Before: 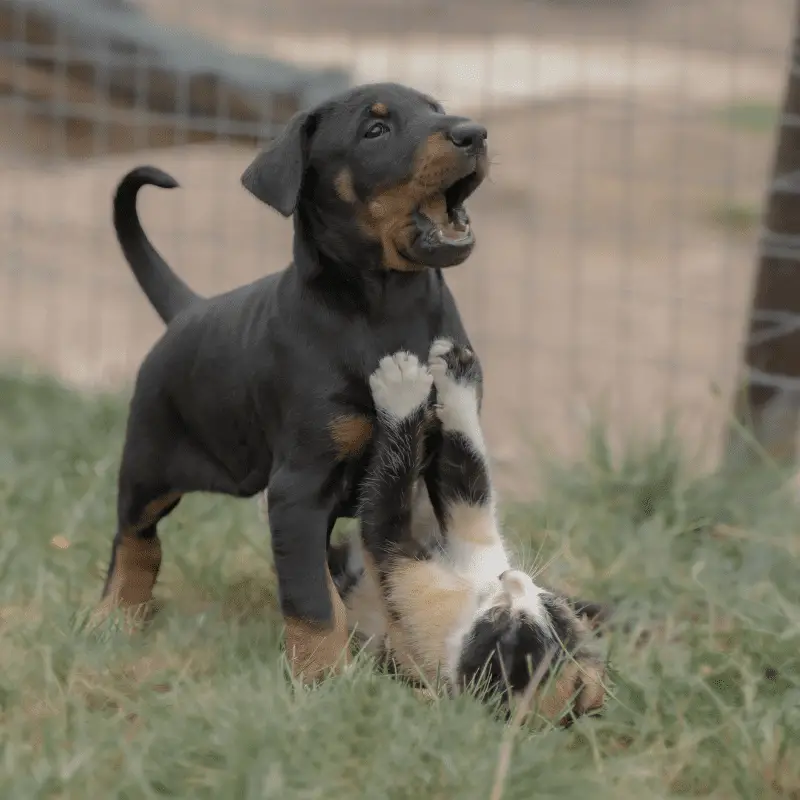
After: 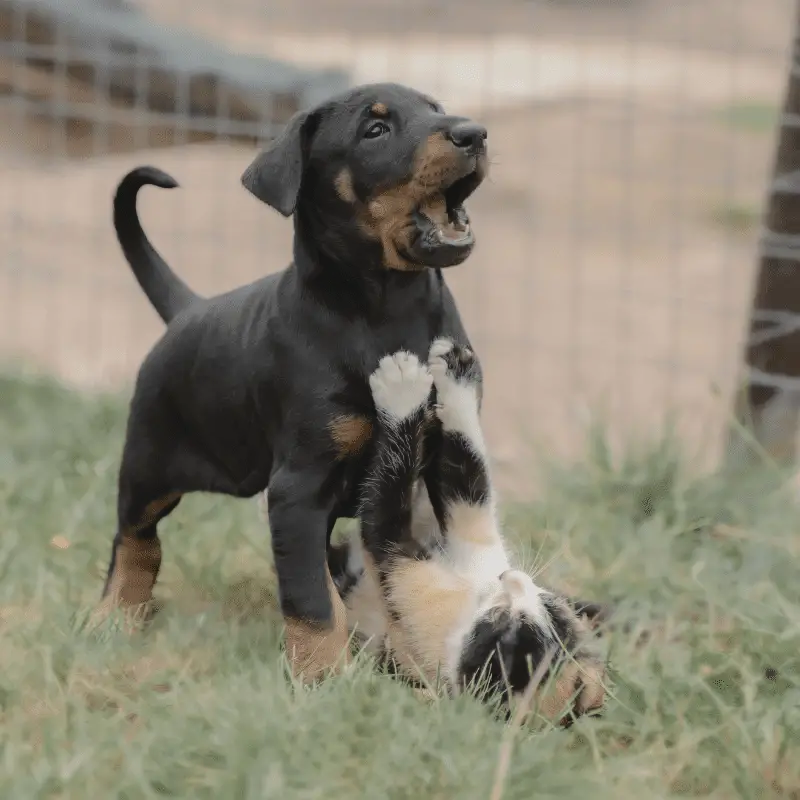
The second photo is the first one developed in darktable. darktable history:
tone curve: curves: ch0 [(0, 0) (0.003, 0.047) (0.011, 0.051) (0.025, 0.061) (0.044, 0.075) (0.069, 0.09) (0.1, 0.102) (0.136, 0.125) (0.177, 0.173) (0.224, 0.226) (0.277, 0.303) (0.335, 0.388) (0.399, 0.469) (0.468, 0.545) (0.543, 0.623) (0.623, 0.695) (0.709, 0.766) (0.801, 0.832) (0.898, 0.905) (1, 1)], color space Lab, independent channels, preserve colors none
